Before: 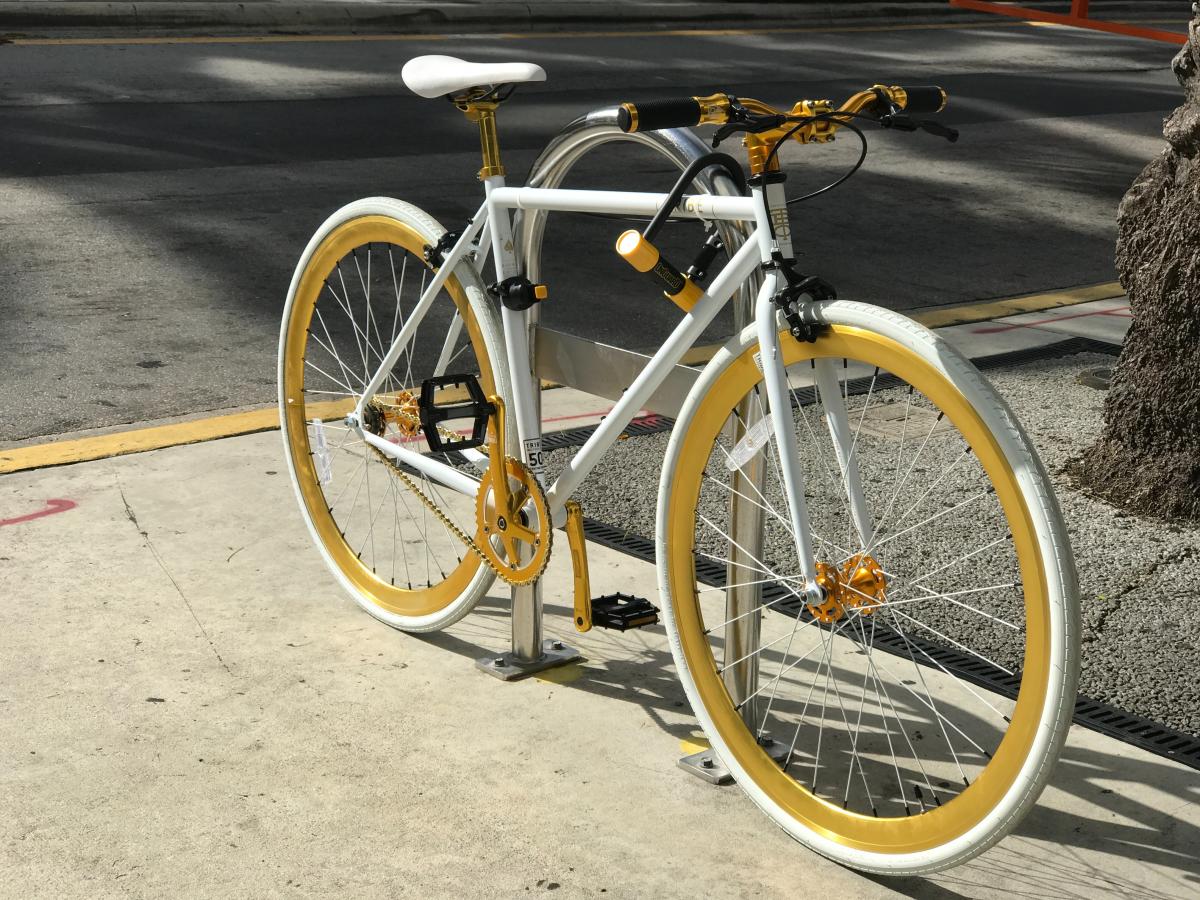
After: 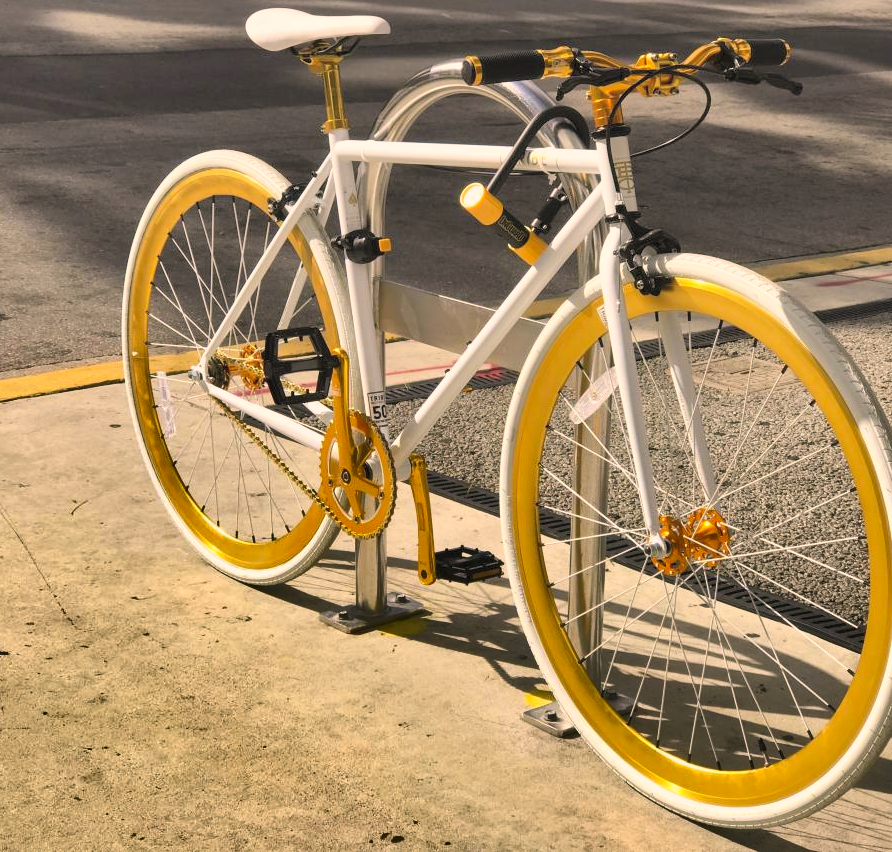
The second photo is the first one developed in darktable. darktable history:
contrast brightness saturation: contrast 0.097, brightness 0.298, saturation 0.14
shadows and highlights: radius 108.08, shadows 41.43, highlights -72.32, low approximation 0.01, soften with gaussian
crop and rotate: left 13.034%, top 5.257%, right 12.625%
color correction: highlights a* 11.63, highlights b* 12.37
